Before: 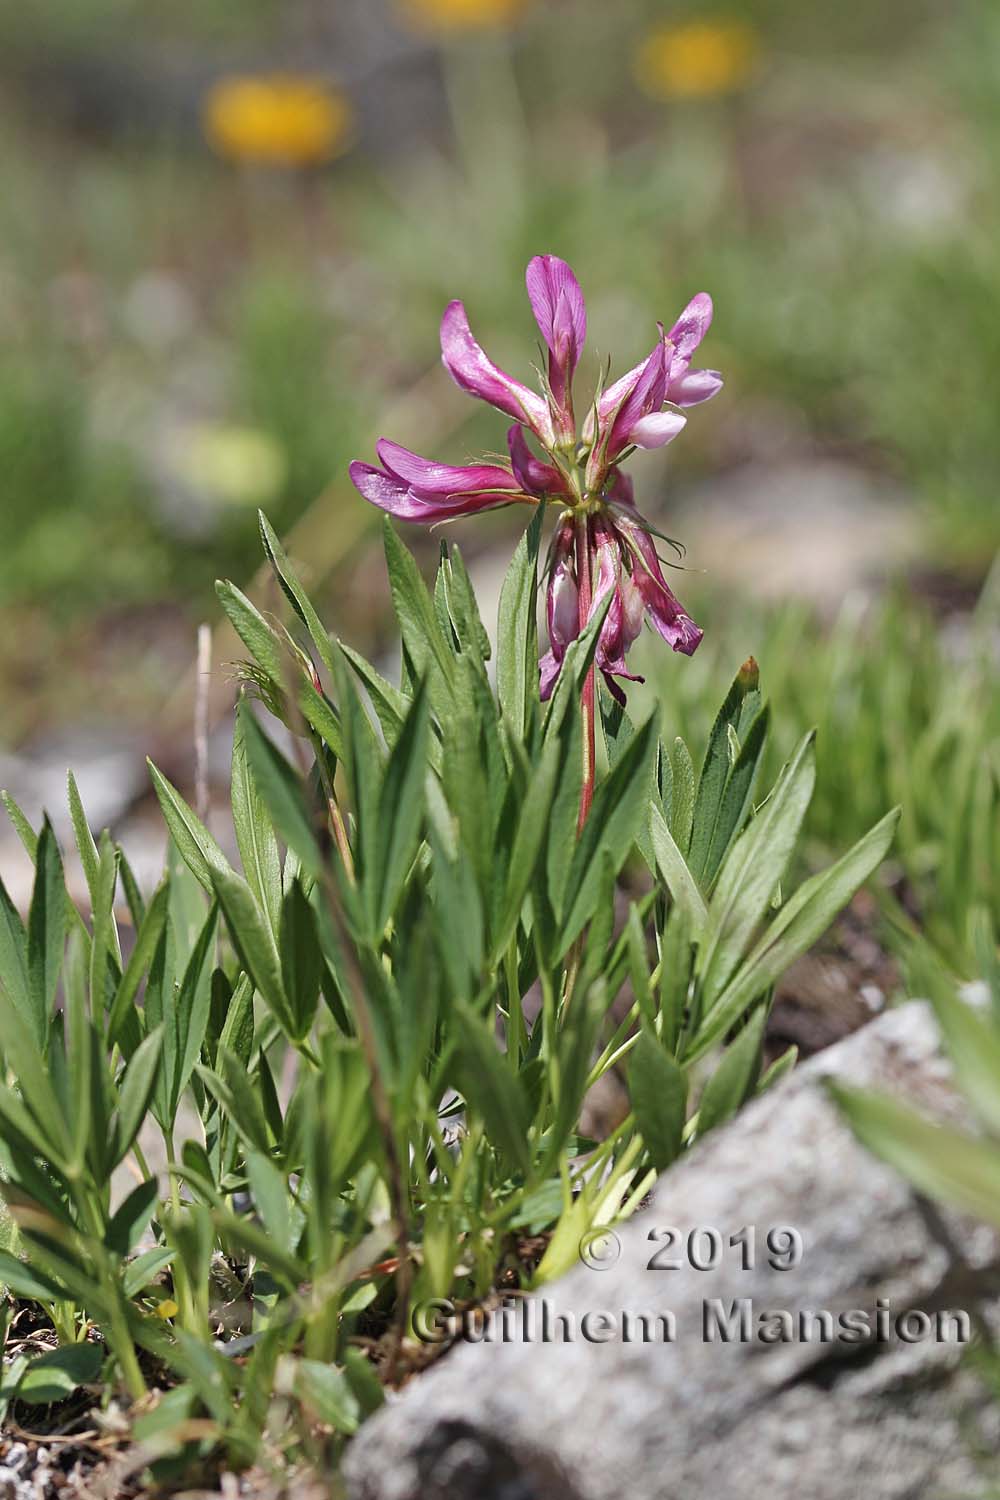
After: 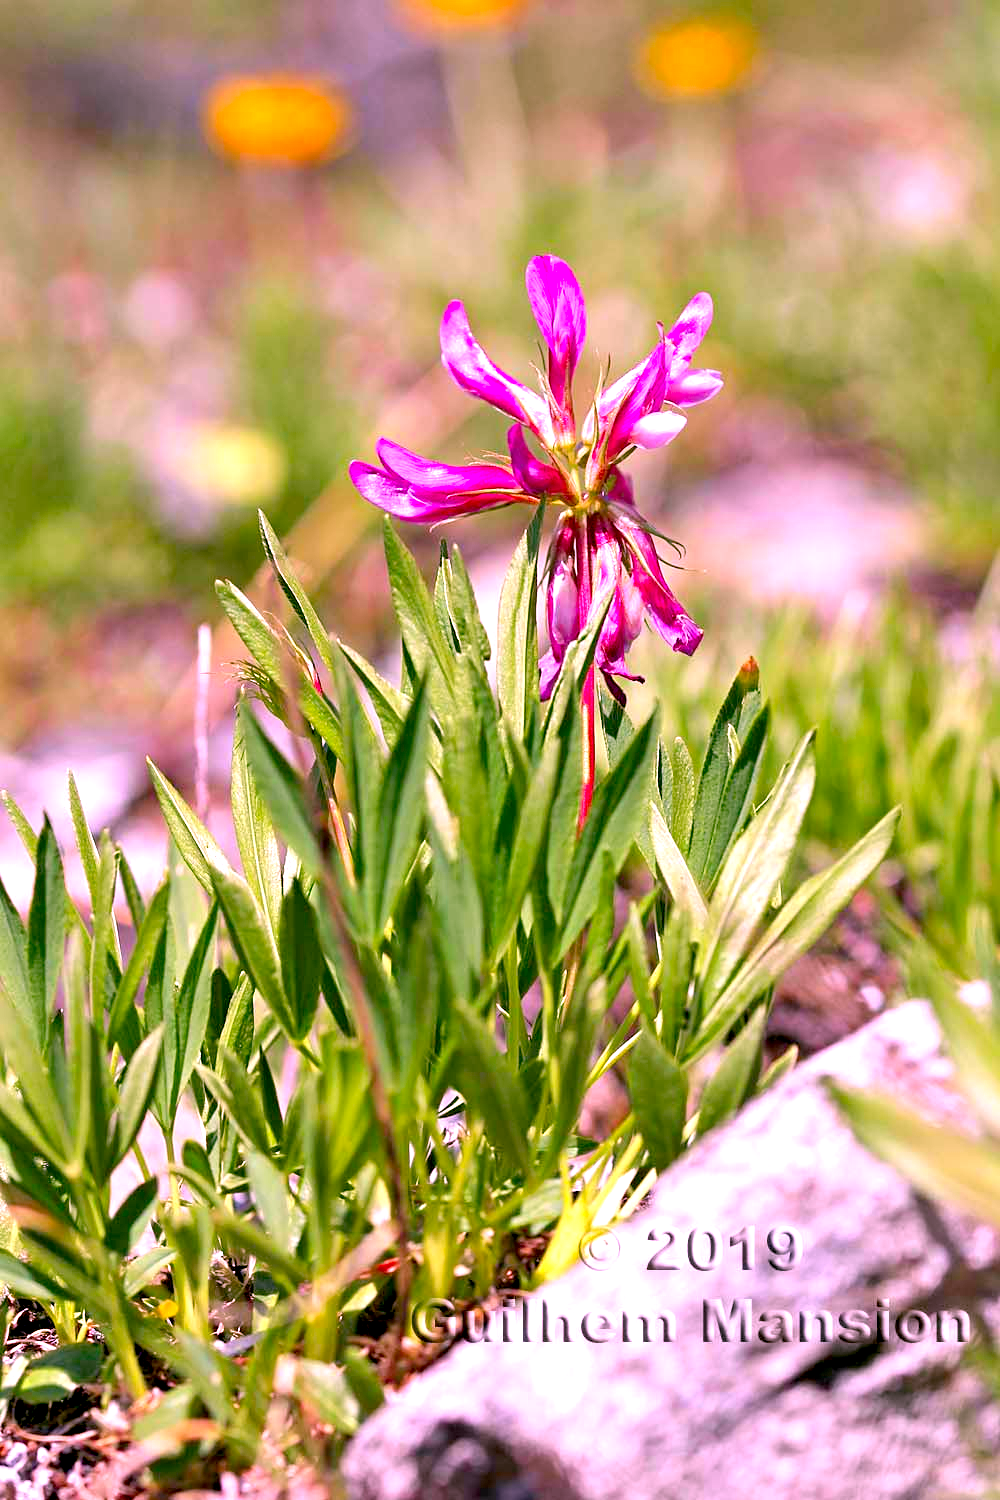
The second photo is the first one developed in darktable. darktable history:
color correction: highlights a* 18.97, highlights b* -11.9, saturation 1.64
exposure: black level correction 0.01, exposure 1 EV, compensate exposure bias true, compensate highlight preservation false
